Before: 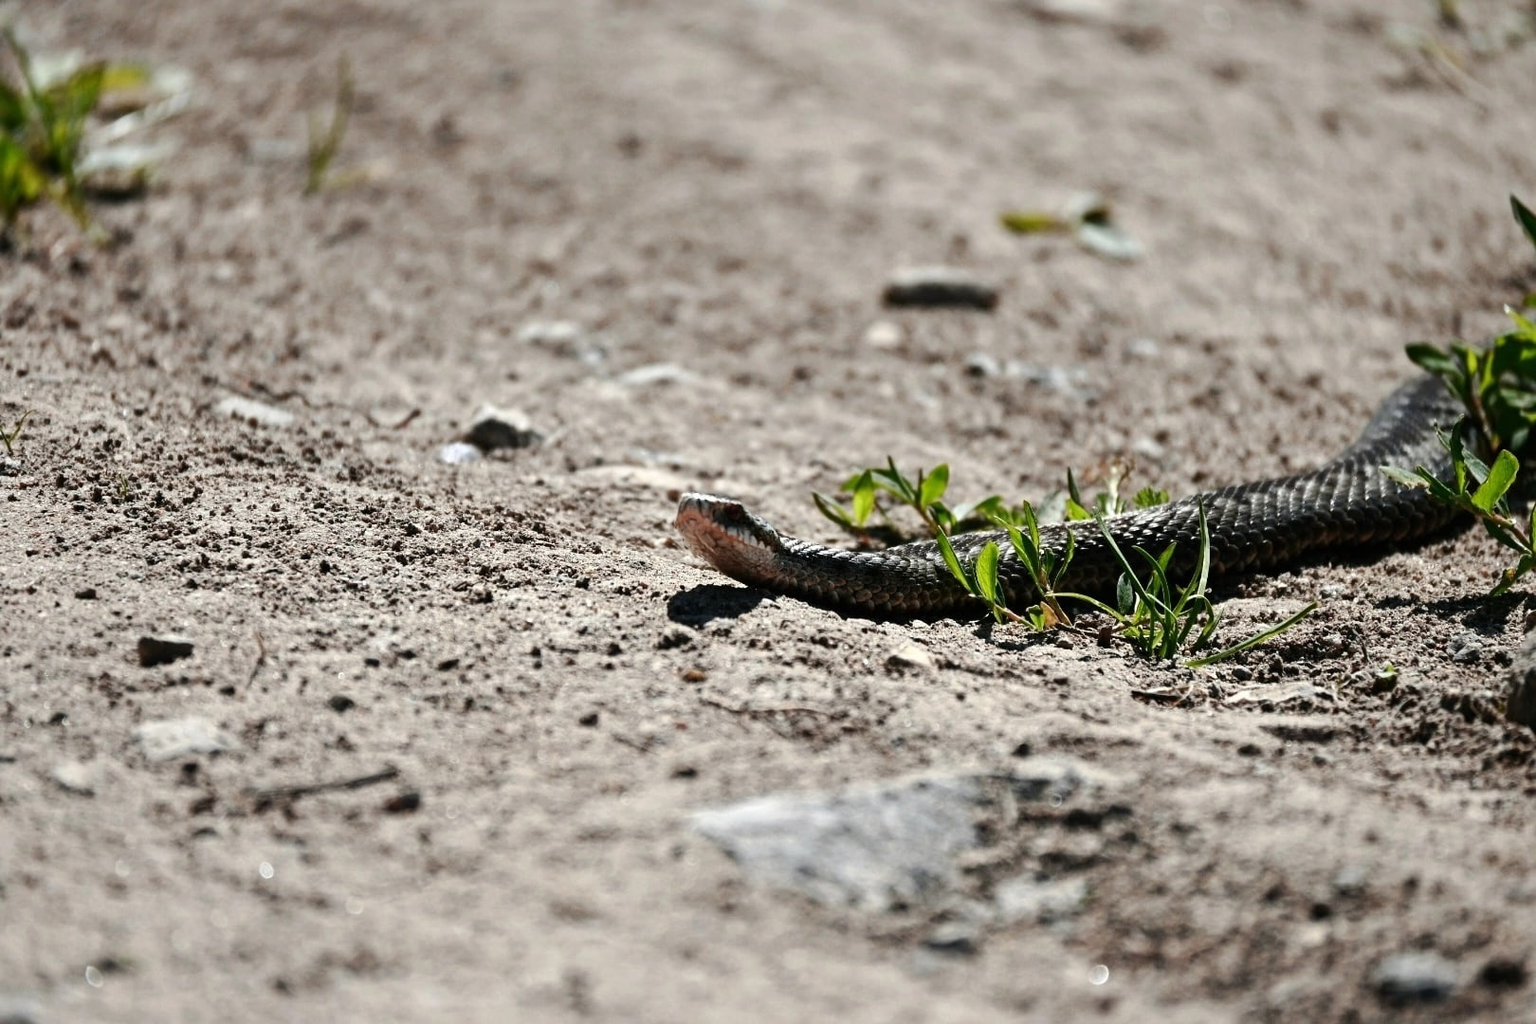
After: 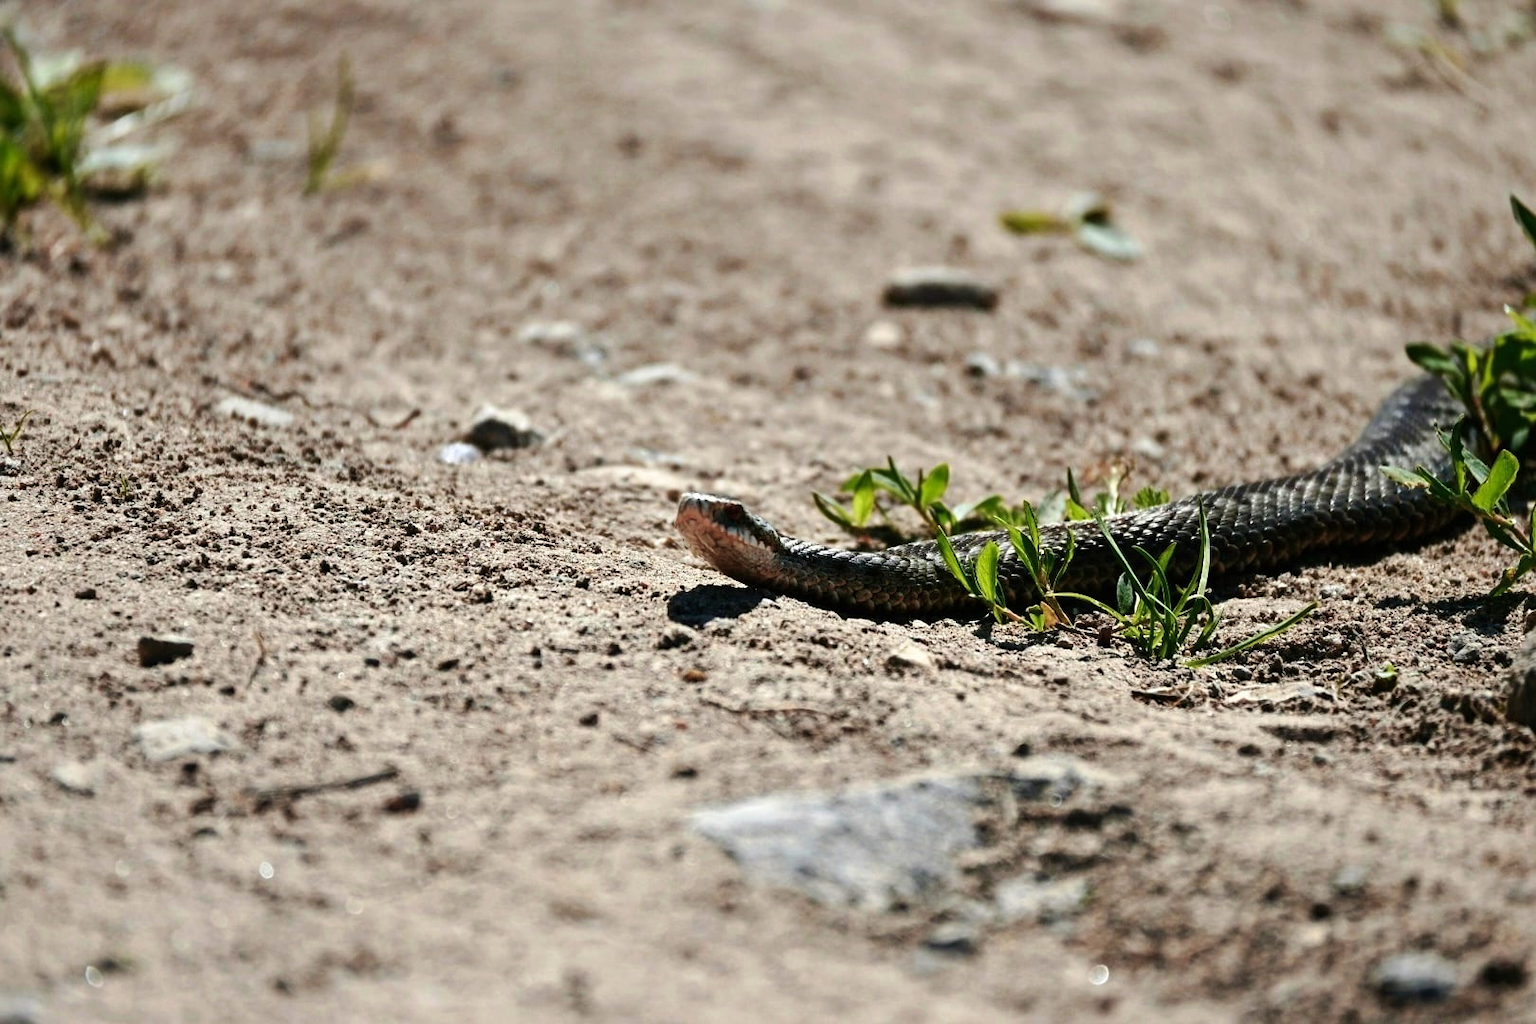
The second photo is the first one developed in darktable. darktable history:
velvia: strength 44.92%
